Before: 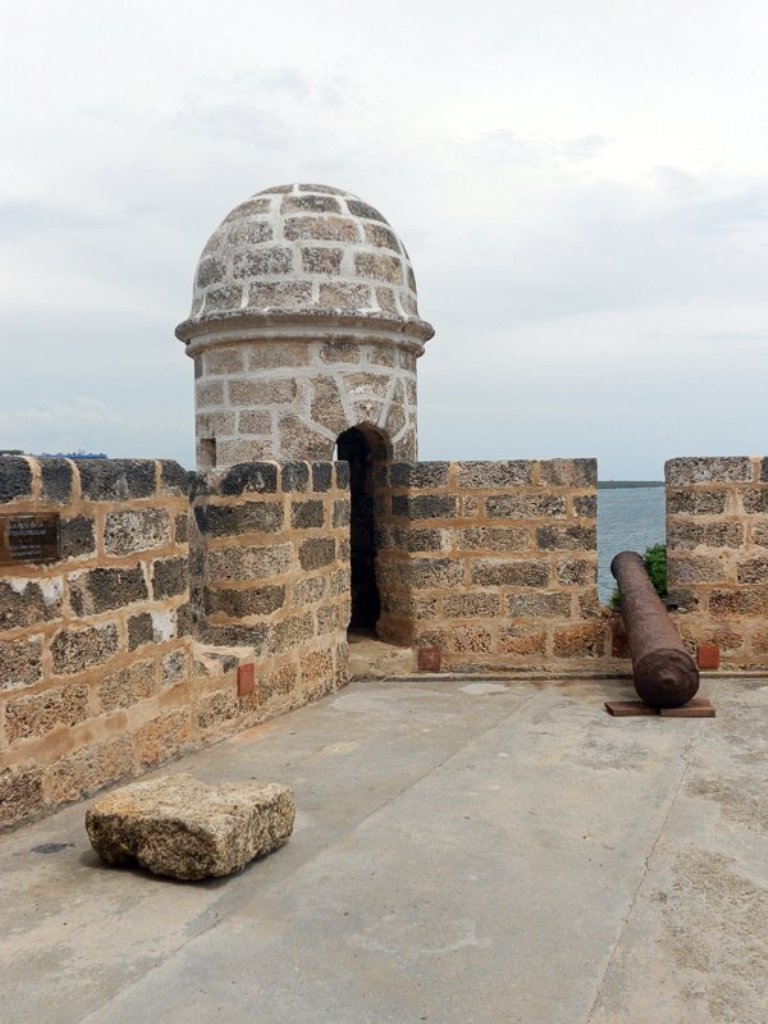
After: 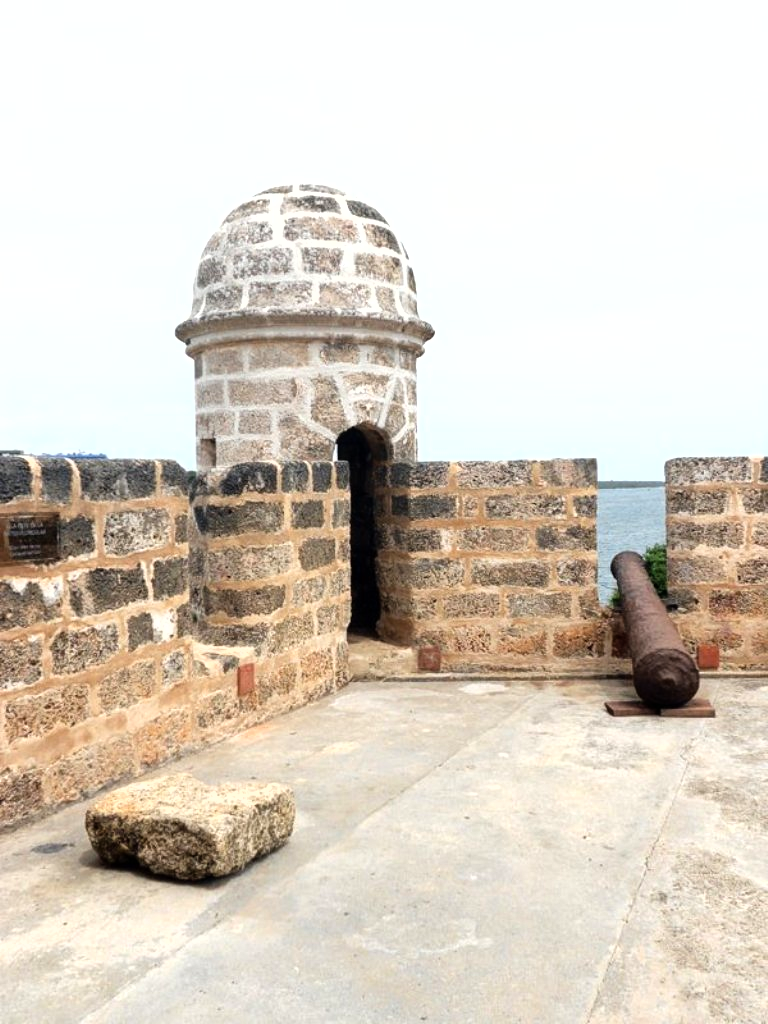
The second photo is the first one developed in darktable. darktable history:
shadows and highlights: radius 44.88, white point adjustment 6.6, compress 79.42%, soften with gaussian
tone equalizer: -8 EV -0.787 EV, -7 EV -0.669 EV, -6 EV -0.614 EV, -5 EV -0.424 EV, -3 EV 0.389 EV, -2 EV 0.6 EV, -1 EV 0.686 EV, +0 EV 0.719 EV
